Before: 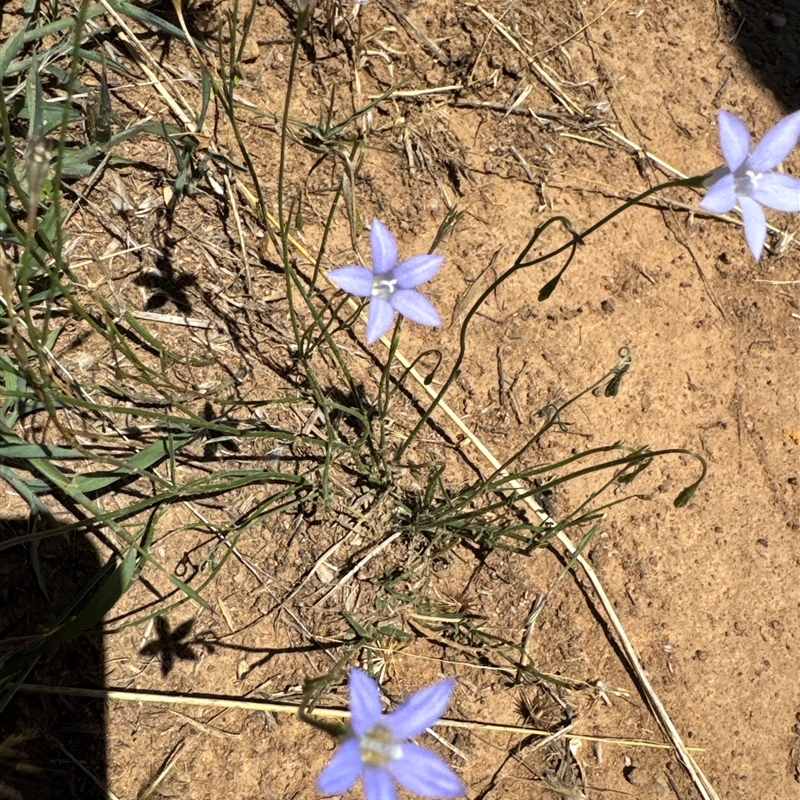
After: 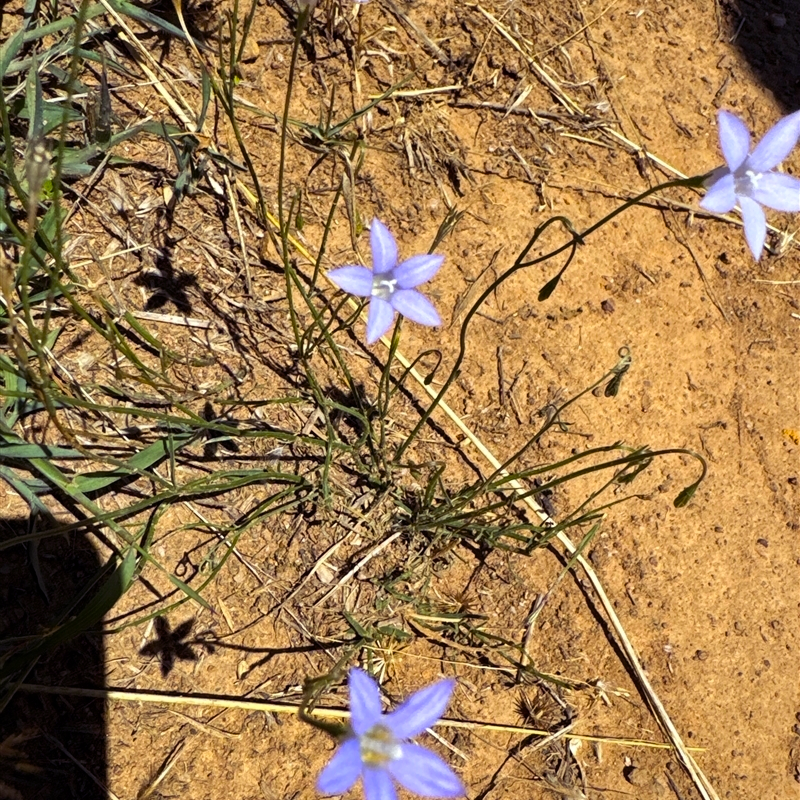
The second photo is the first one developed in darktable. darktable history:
color balance rgb: shadows lift › luminance -22.023%, shadows lift › chroma 8.901%, shadows lift › hue 285.29°, linear chroma grading › global chroma 14.81%, perceptual saturation grading › global saturation 12.721%, global vibrance 20%
tone equalizer: edges refinement/feathering 500, mask exposure compensation -1.57 EV, preserve details no
